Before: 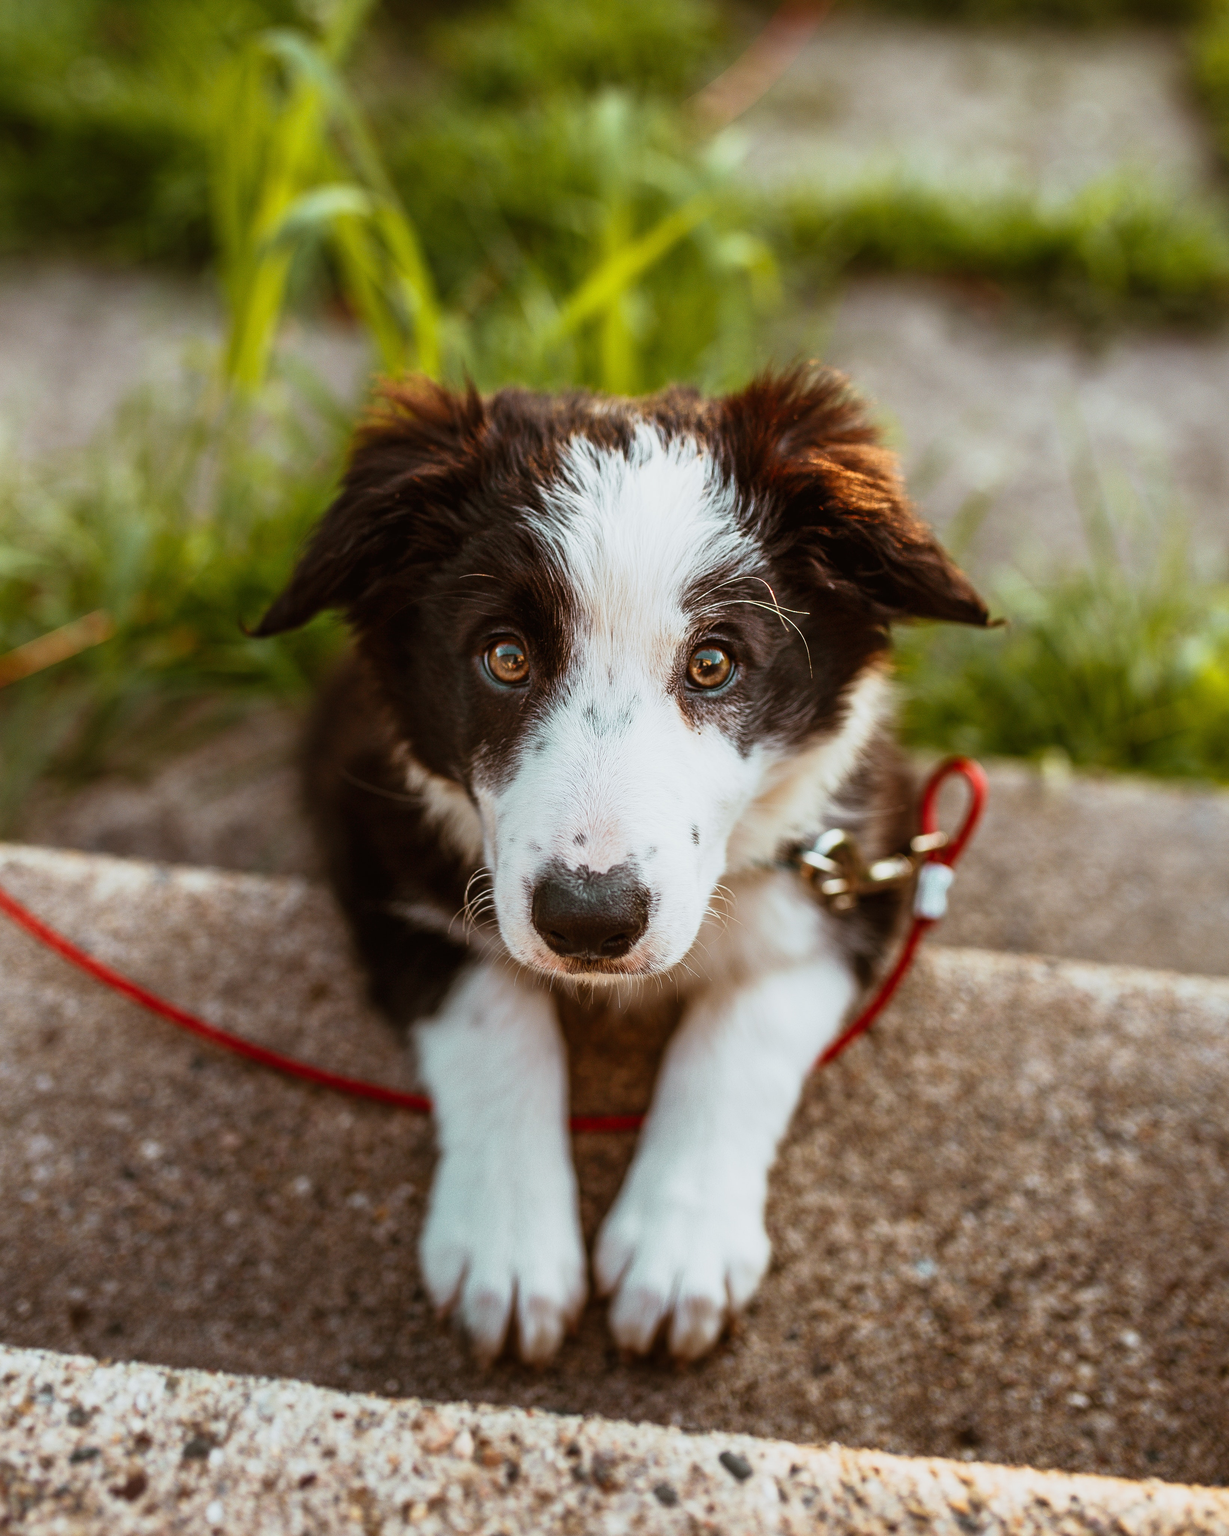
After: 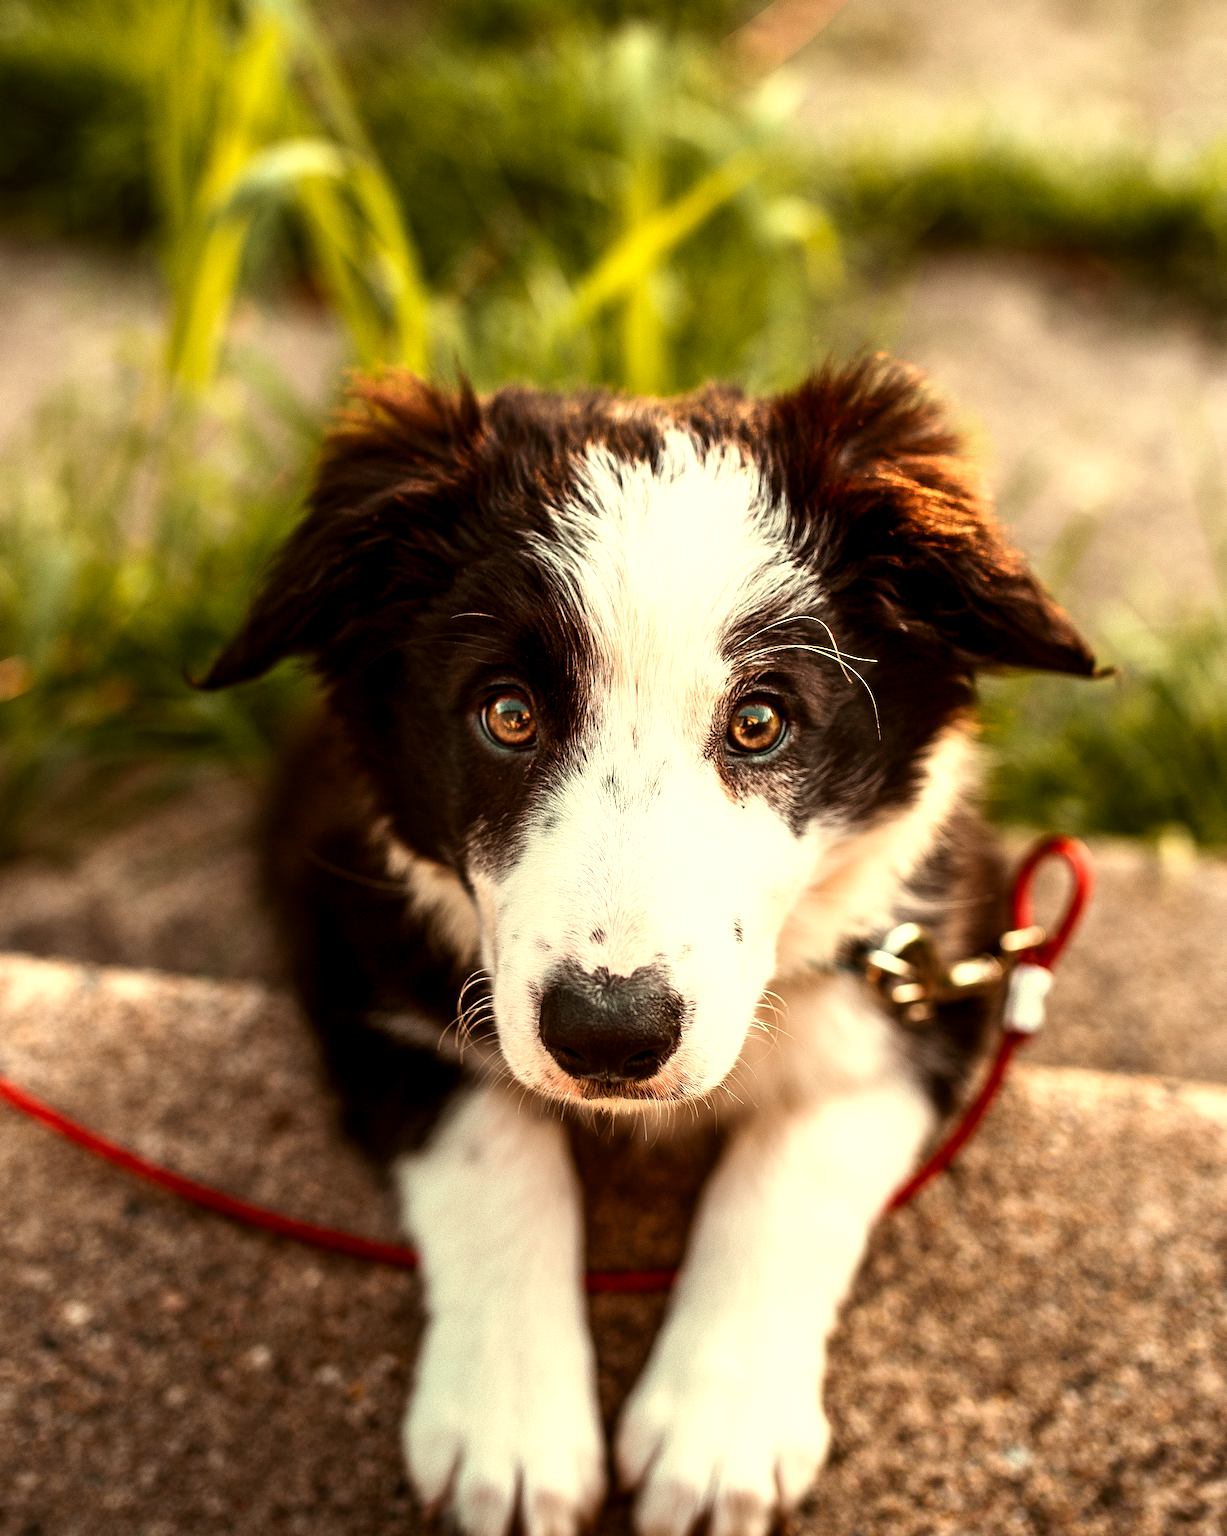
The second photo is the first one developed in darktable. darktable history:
crop and rotate: left 7.196%, top 4.574%, right 10.605%, bottom 13.178%
exposure: black level correction 0.004, exposure 0.014 EV, compensate highlight preservation false
tone equalizer: -8 EV -0.75 EV, -7 EV -0.7 EV, -6 EV -0.6 EV, -5 EV -0.4 EV, -3 EV 0.4 EV, -2 EV 0.6 EV, -1 EV 0.7 EV, +0 EV 0.75 EV, edges refinement/feathering 500, mask exposure compensation -1.57 EV, preserve details no
white balance: red 1.138, green 0.996, blue 0.812
